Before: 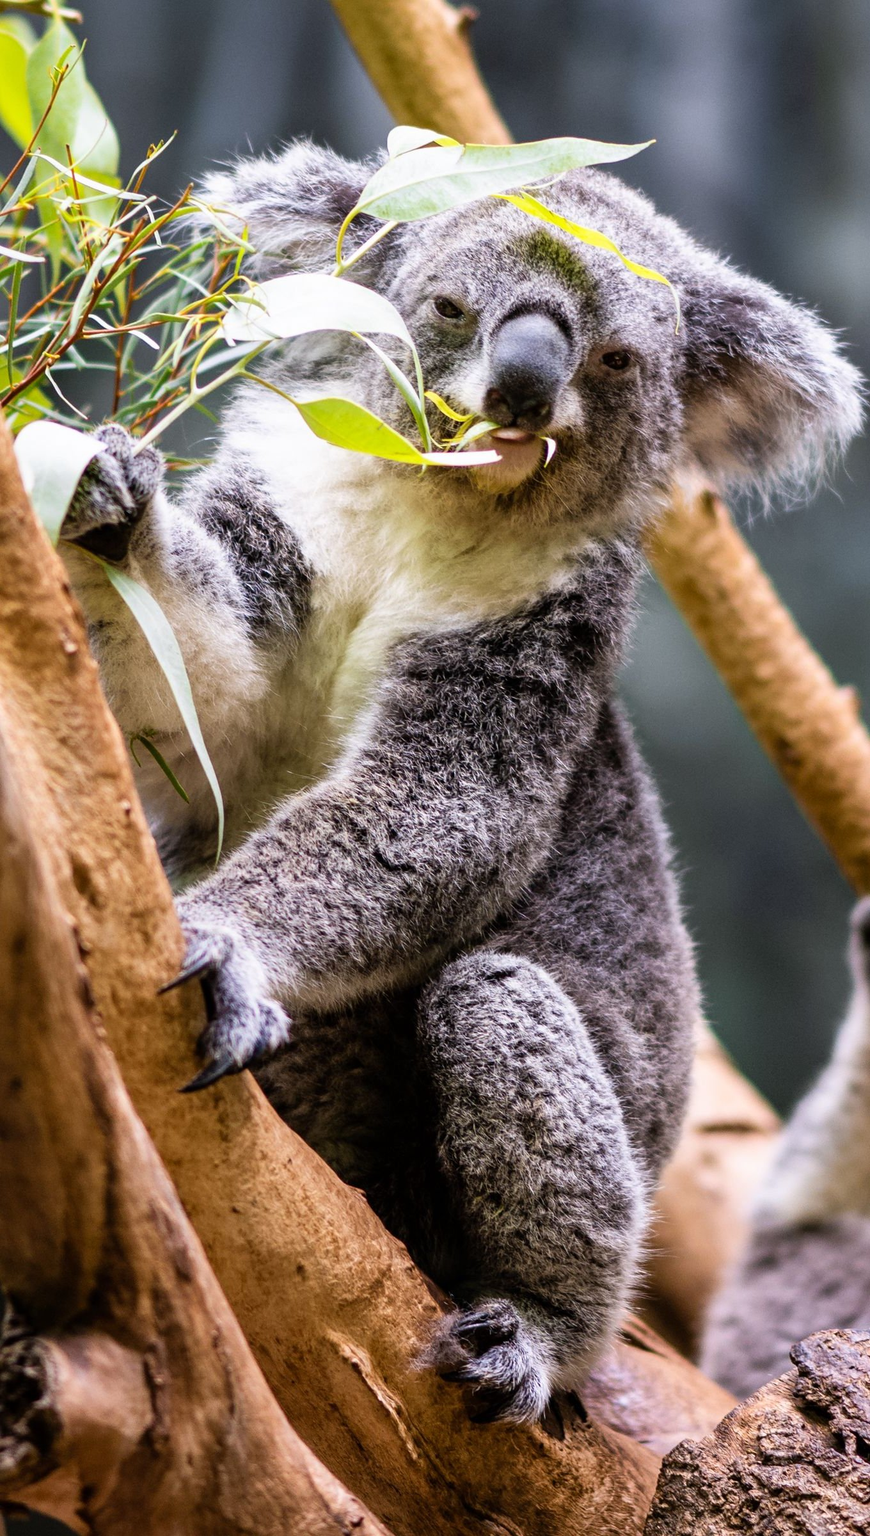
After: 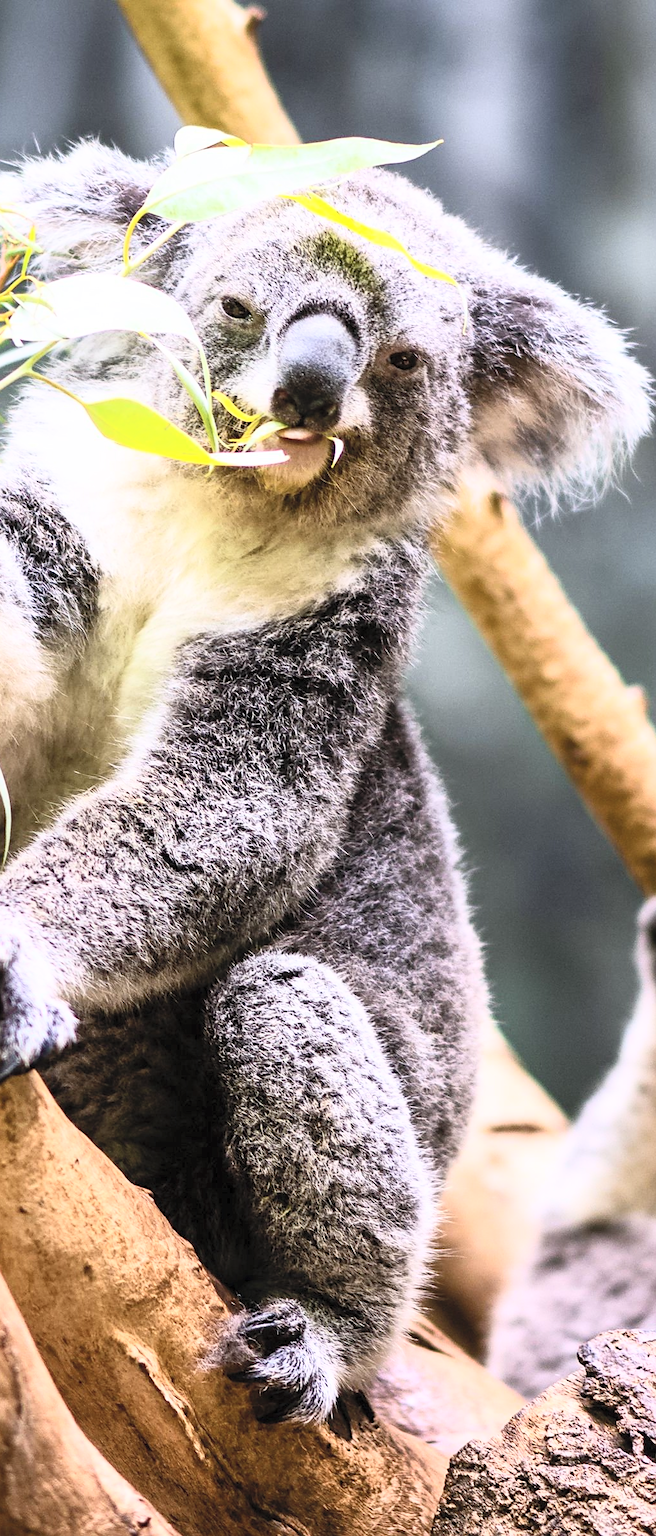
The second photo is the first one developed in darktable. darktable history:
crop and rotate: left 24.516%
contrast brightness saturation: contrast 0.389, brightness 0.54
sharpen: radius 1.844, amount 0.404, threshold 1.544
